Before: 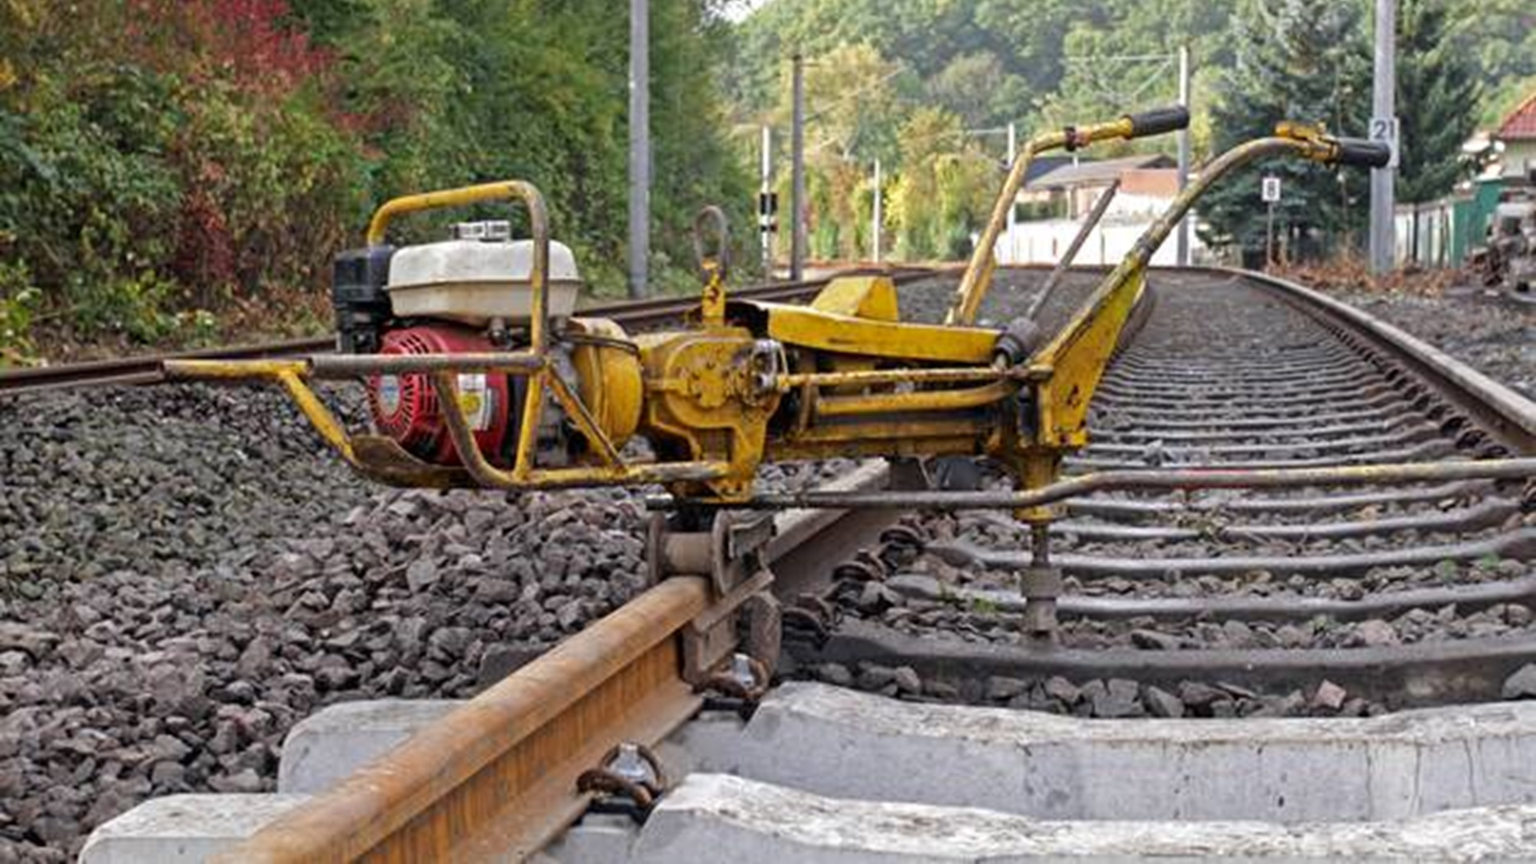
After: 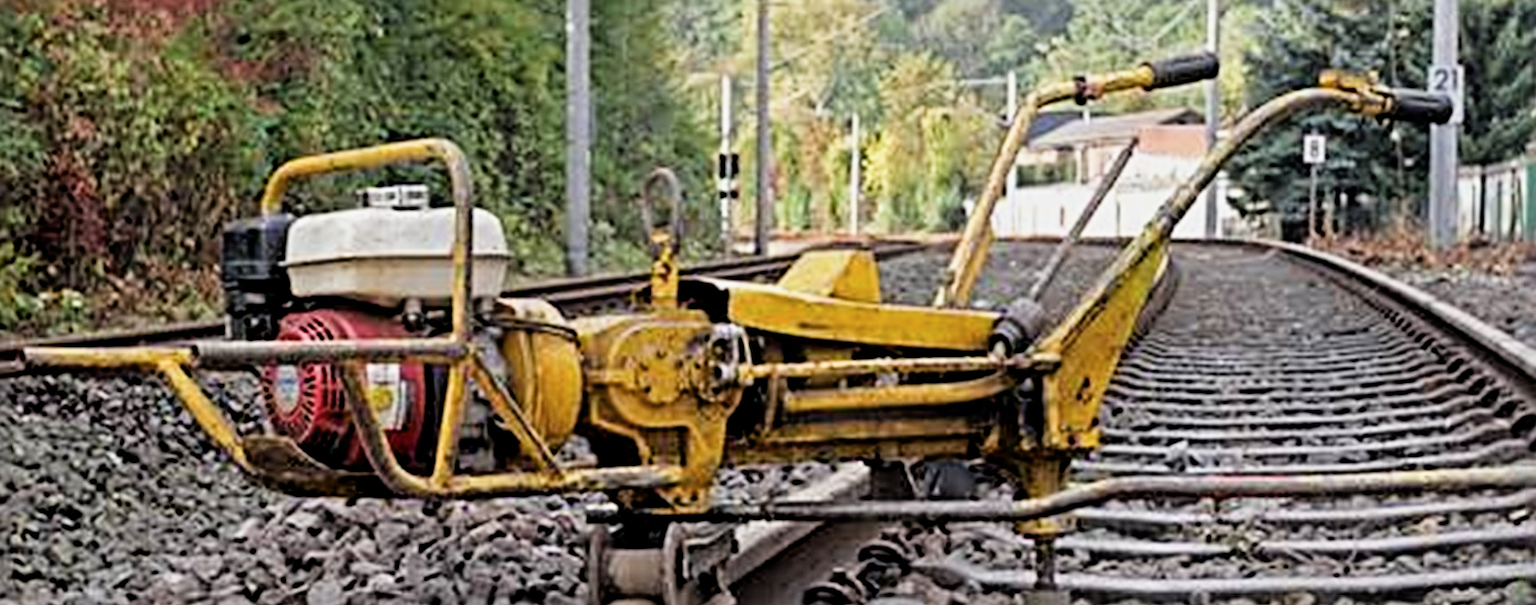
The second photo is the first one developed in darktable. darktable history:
crop and rotate: left 9.306%, top 7.13%, right 4.82%, bottom 32.67%
exposure: black level correction 0.003, exposure 0.381 EV, compensate highlight preservation false
sharpen: radius 4.83
filmic rgb: black relative exposure -8.02 EV, white relative exposure 4.05 EV, hardness 4.12, latitude 49.45%, contrast 1.101
contrast brightness saturation: saturation -0.062
